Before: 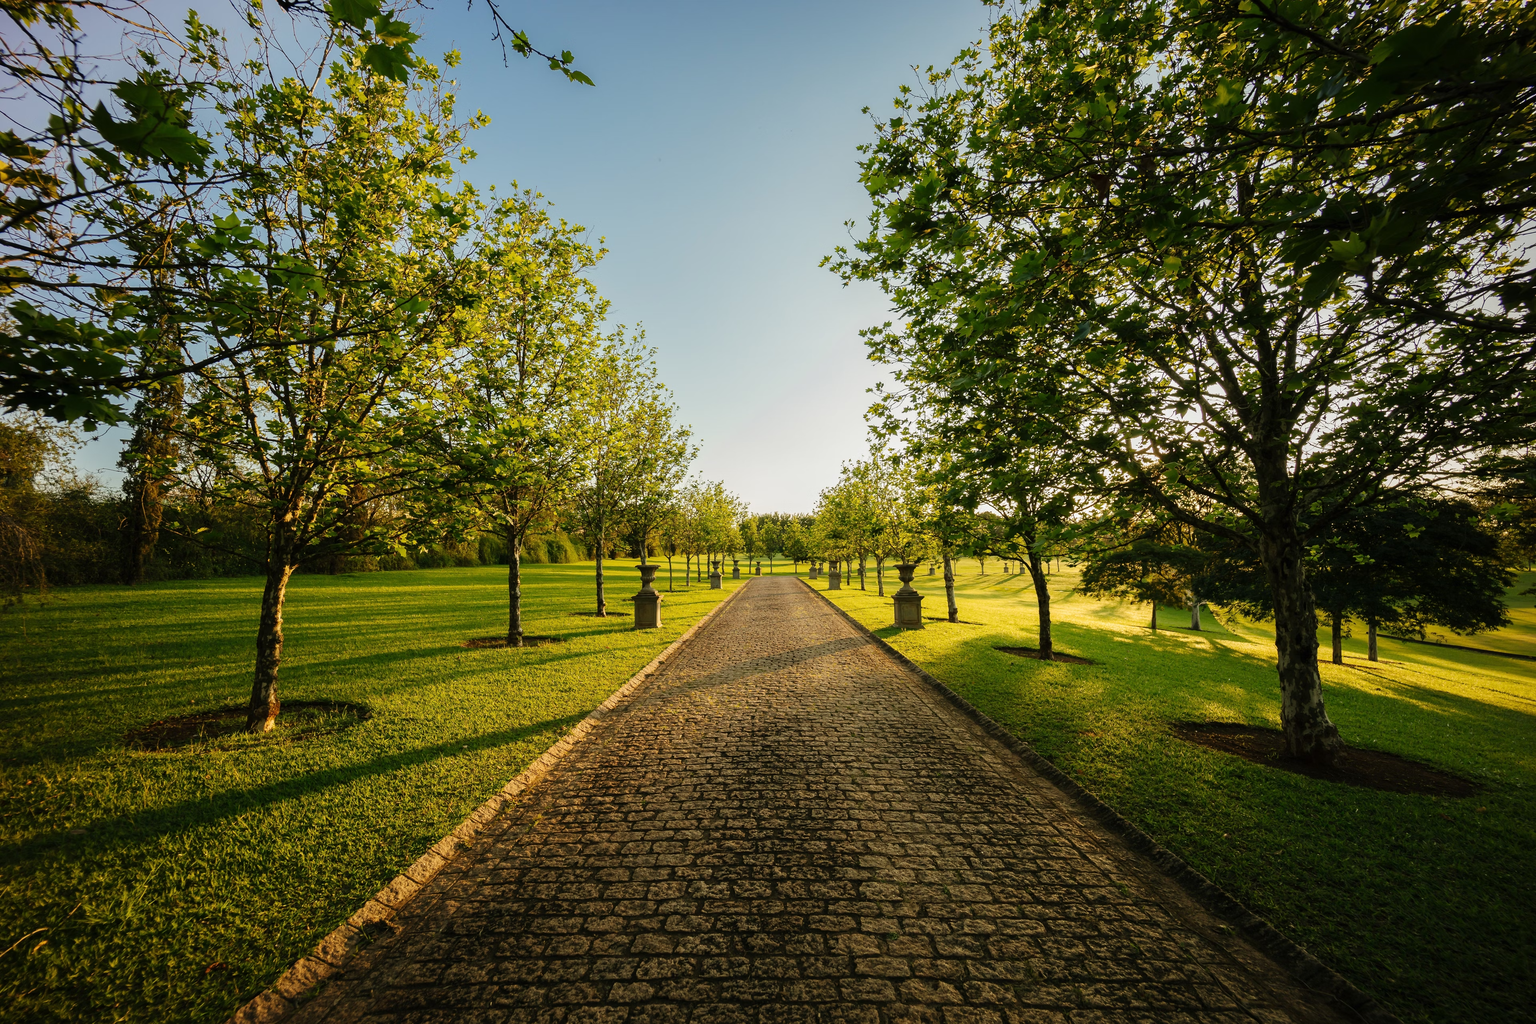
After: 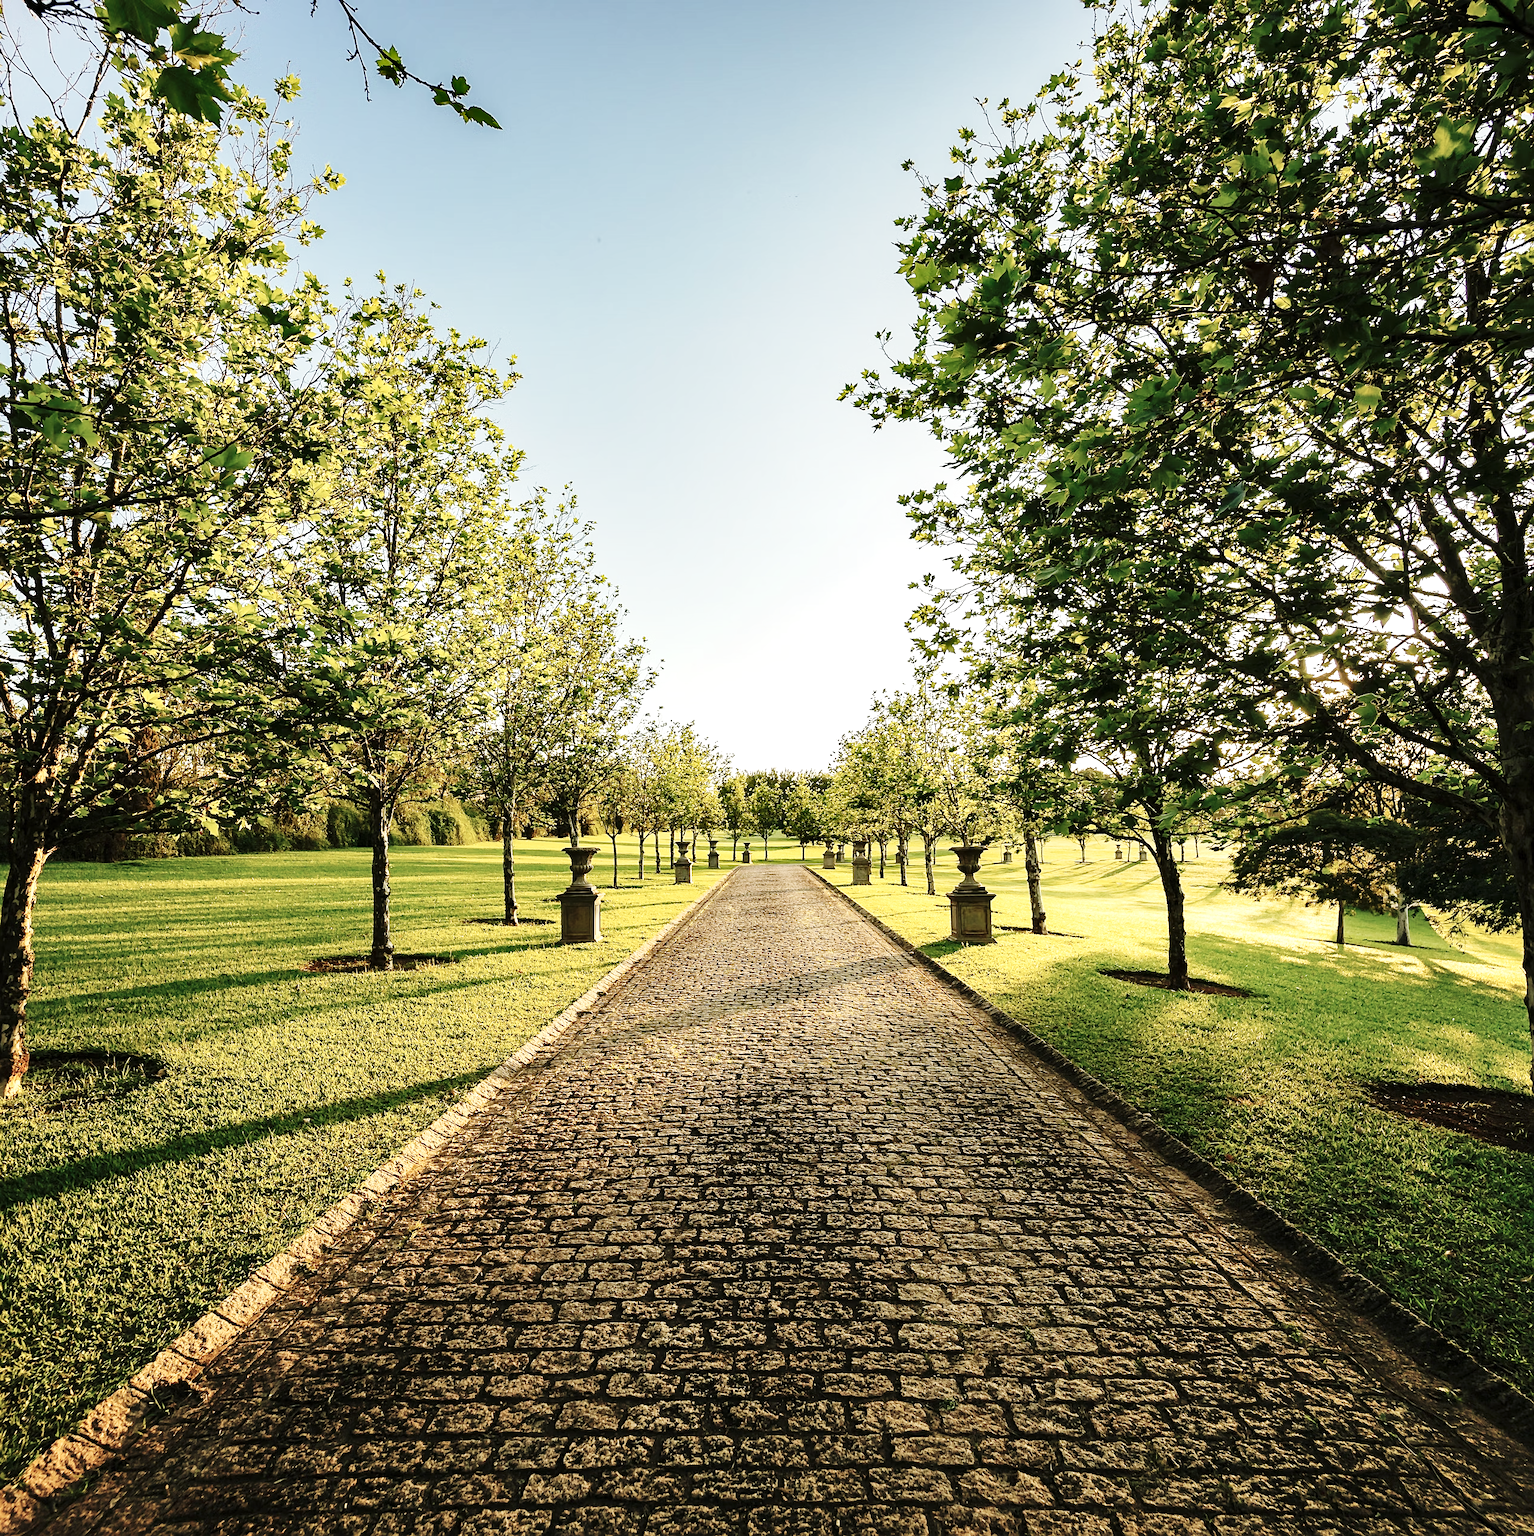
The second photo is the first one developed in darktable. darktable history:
contrast brightness saturation: contrast 0.103, saturation -0.363
crop: left 16.991%, right 16.438%
exposure: black level correction 0.001, exposure 0.498 EV, compensate highlight preservation false
base curve: curves: ch0 [(0, 0) (0.036, 0.025) (0.121, 0.166) (0.206, 0.329) (0.605, 0.79) (1, 1)], preserve colors none
sharpen: on, module defaults
levels: levels [0, 0.478, 1]
shadows and highlights: radius 132.25, highlights color adjustment 73.57%, soften with gaussian
